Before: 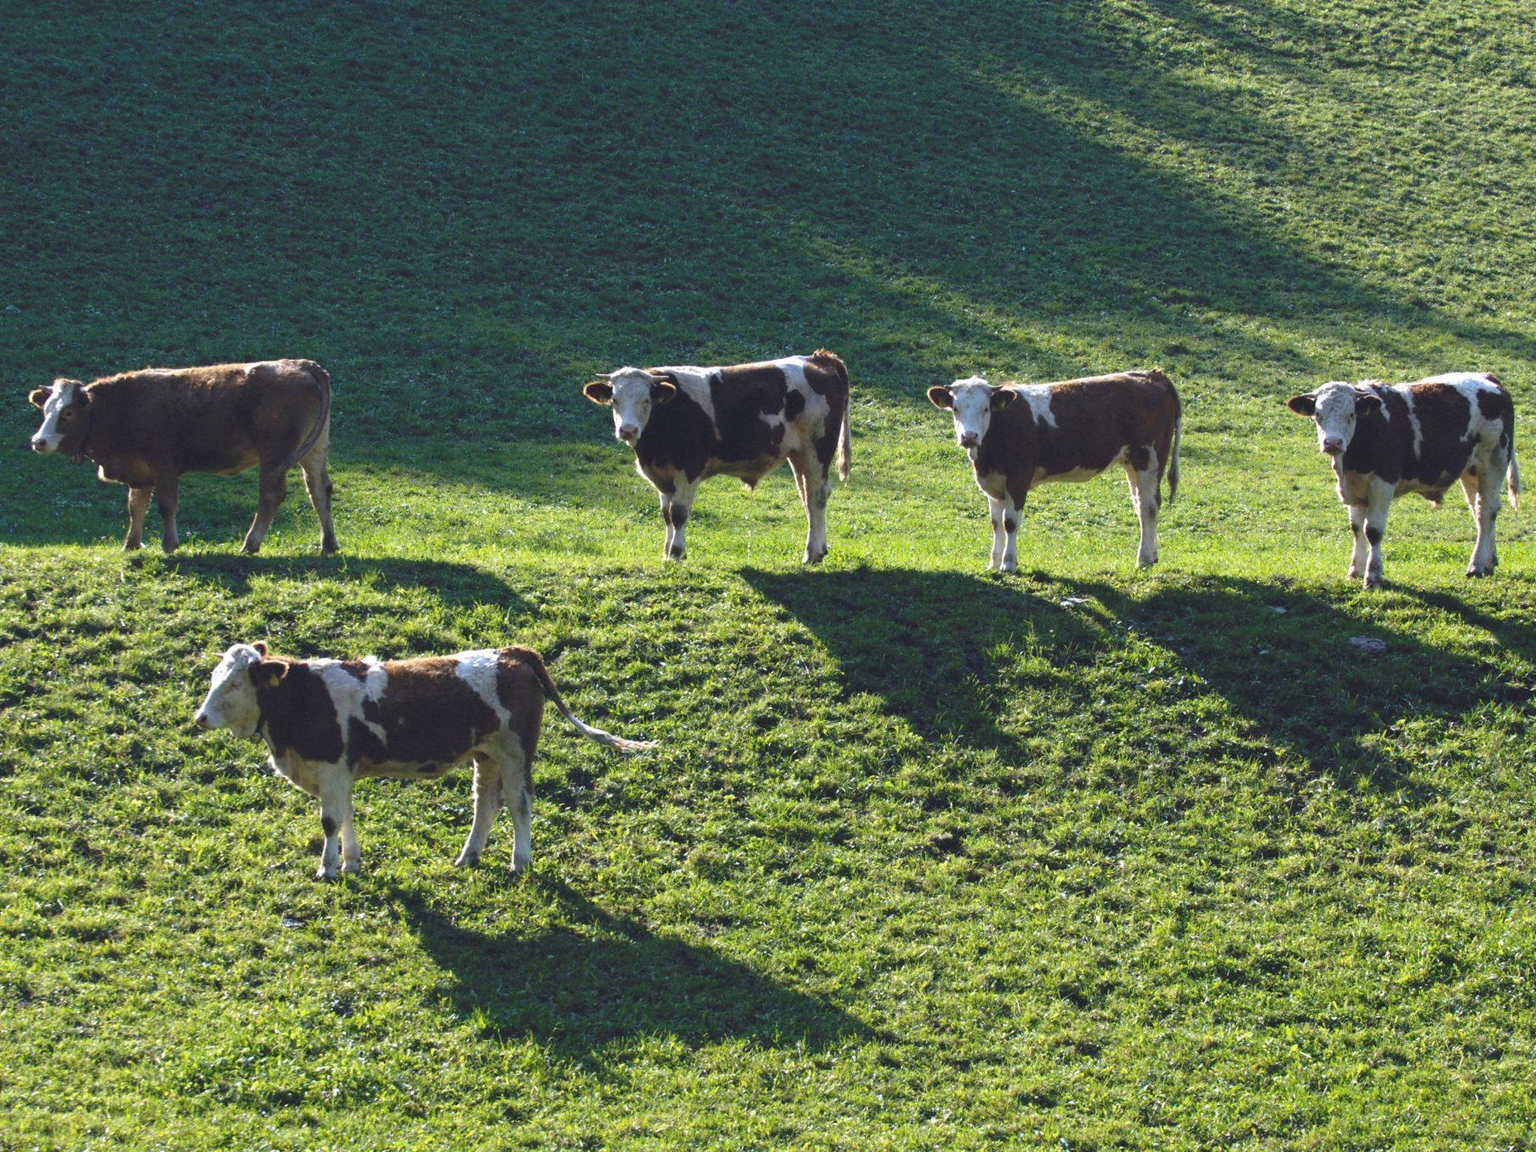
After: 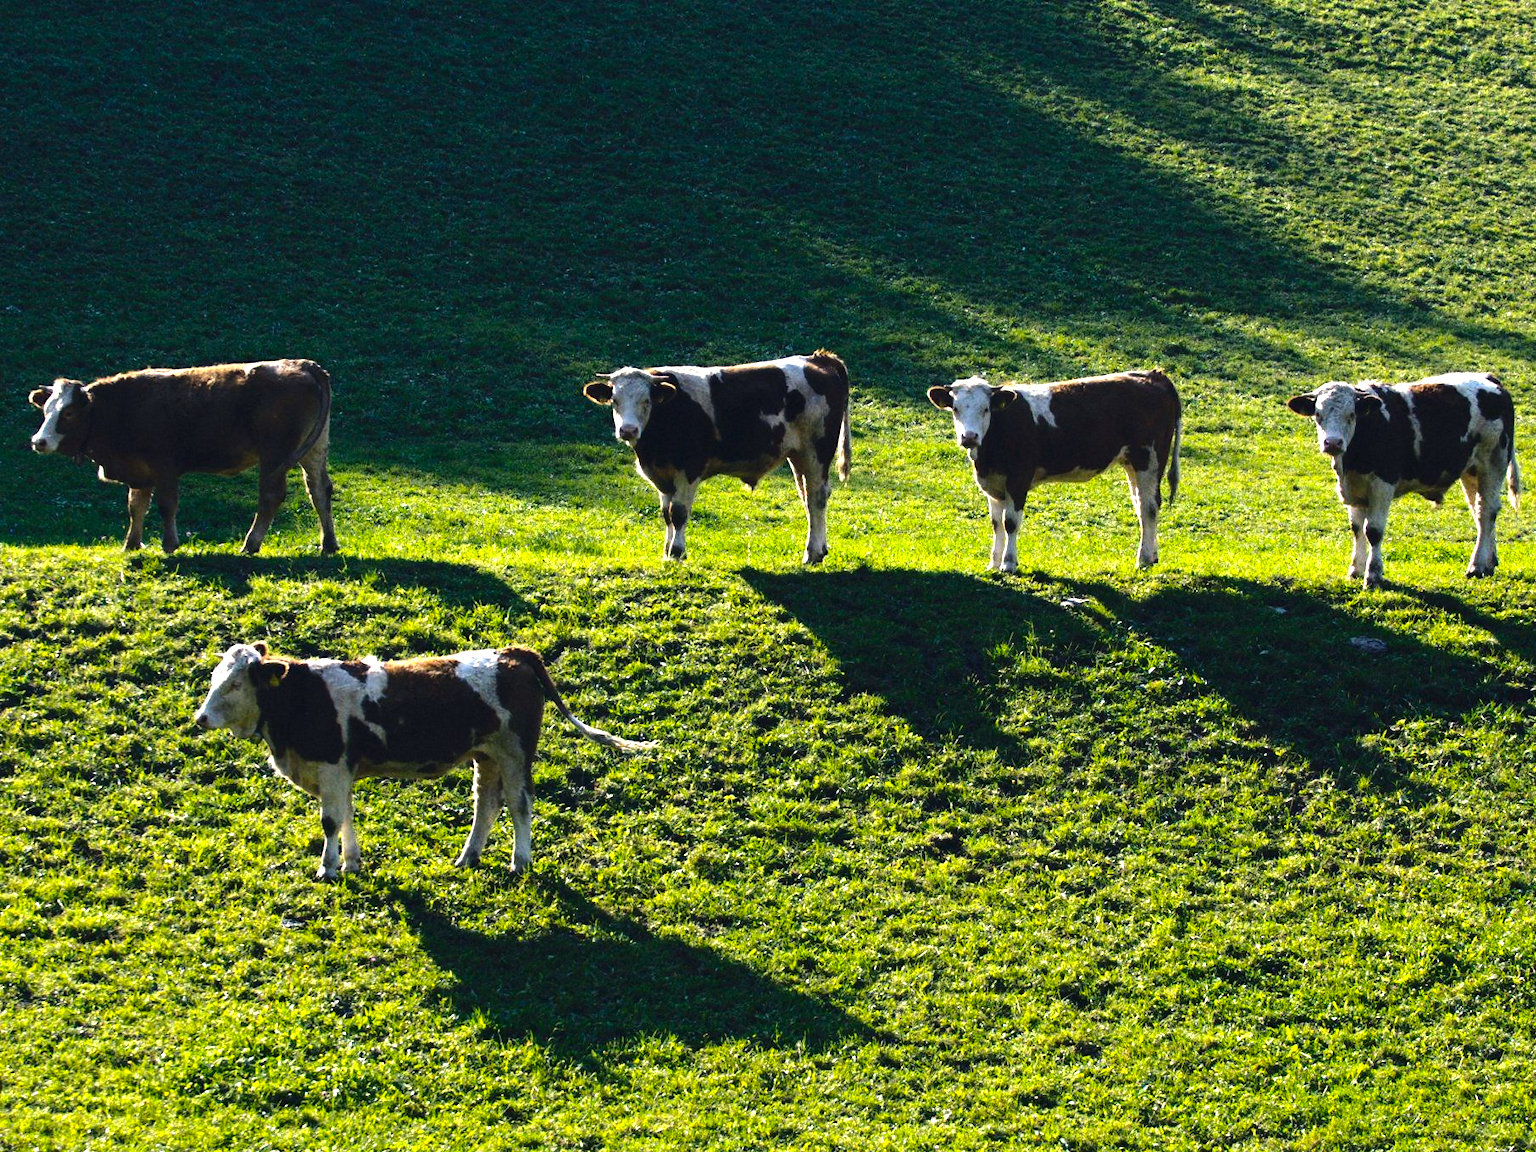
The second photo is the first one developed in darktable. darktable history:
color balance rgb: shadows lift › chroma 2.055%, shadows lift › hue 216.51°, power › luminance 3.036%, power › hue 232.83°, highlights gain › chroma 2.996%, highlights gain › hue 78.17°, perceptual saturation grading › global saturation 19.459%, perceptual brilliance grading › highlights 17.971%, perceptual brilliance grading › mid-tones 31.766%, perceptual brilliance grading › shadows -31.609%
contrast brightness saturation: contrast 0.066, brightness -0.134, saturation 0.06
